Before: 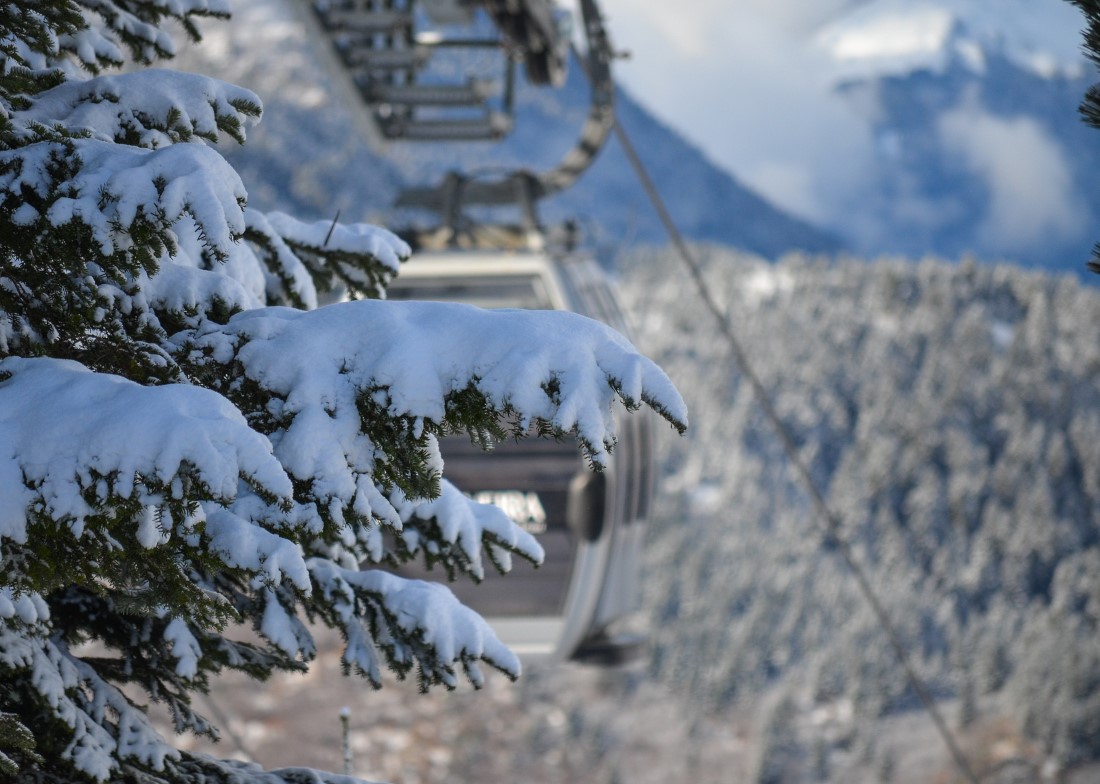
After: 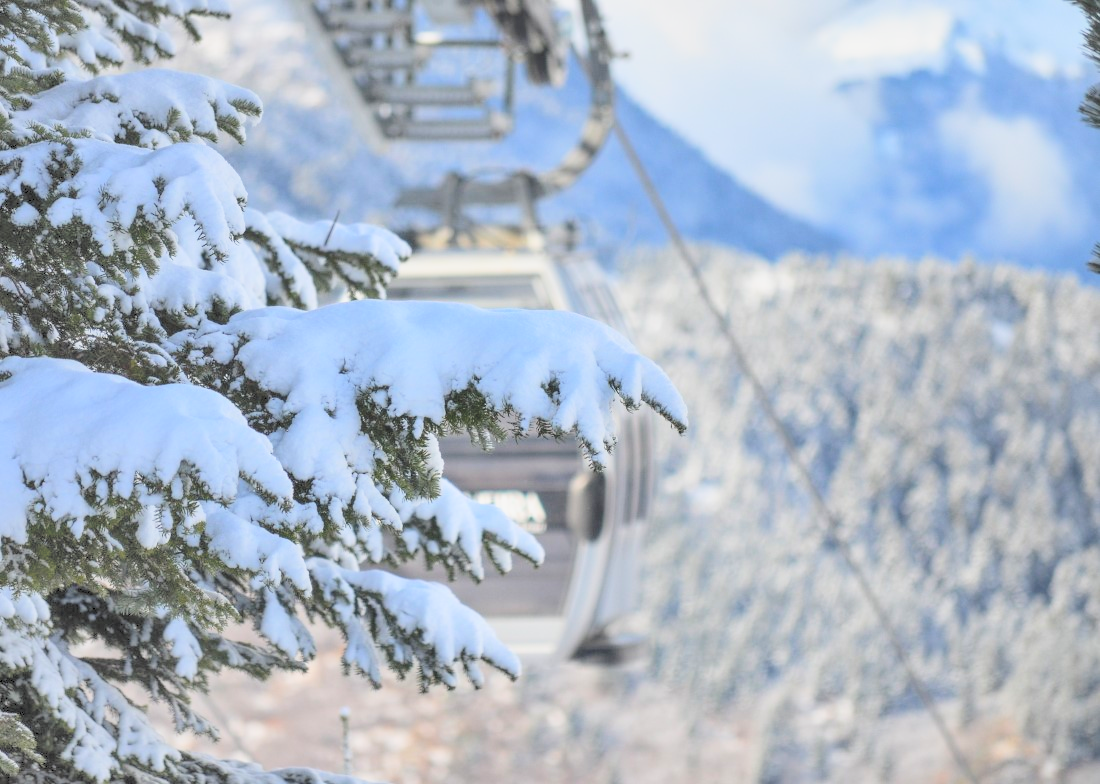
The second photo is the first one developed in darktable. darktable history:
shadows and highlights: shadows 60, soften with gaussian
color balance rgb: linear chroma grading › global chroma -0.67%, saturation formula JzAzBz (2021)
base curve: curves: ch0 [(0, 0) (0.088, 0.125) (0.176, 0.251) (0.354, 0.501) (0.613, 0.749) (1, 0.877)], preserve colors none
contrast brightness saturation: brightness 1
exposure: black level correction 0.001, exposure -0.2 EV, compensate highlight preservation false
